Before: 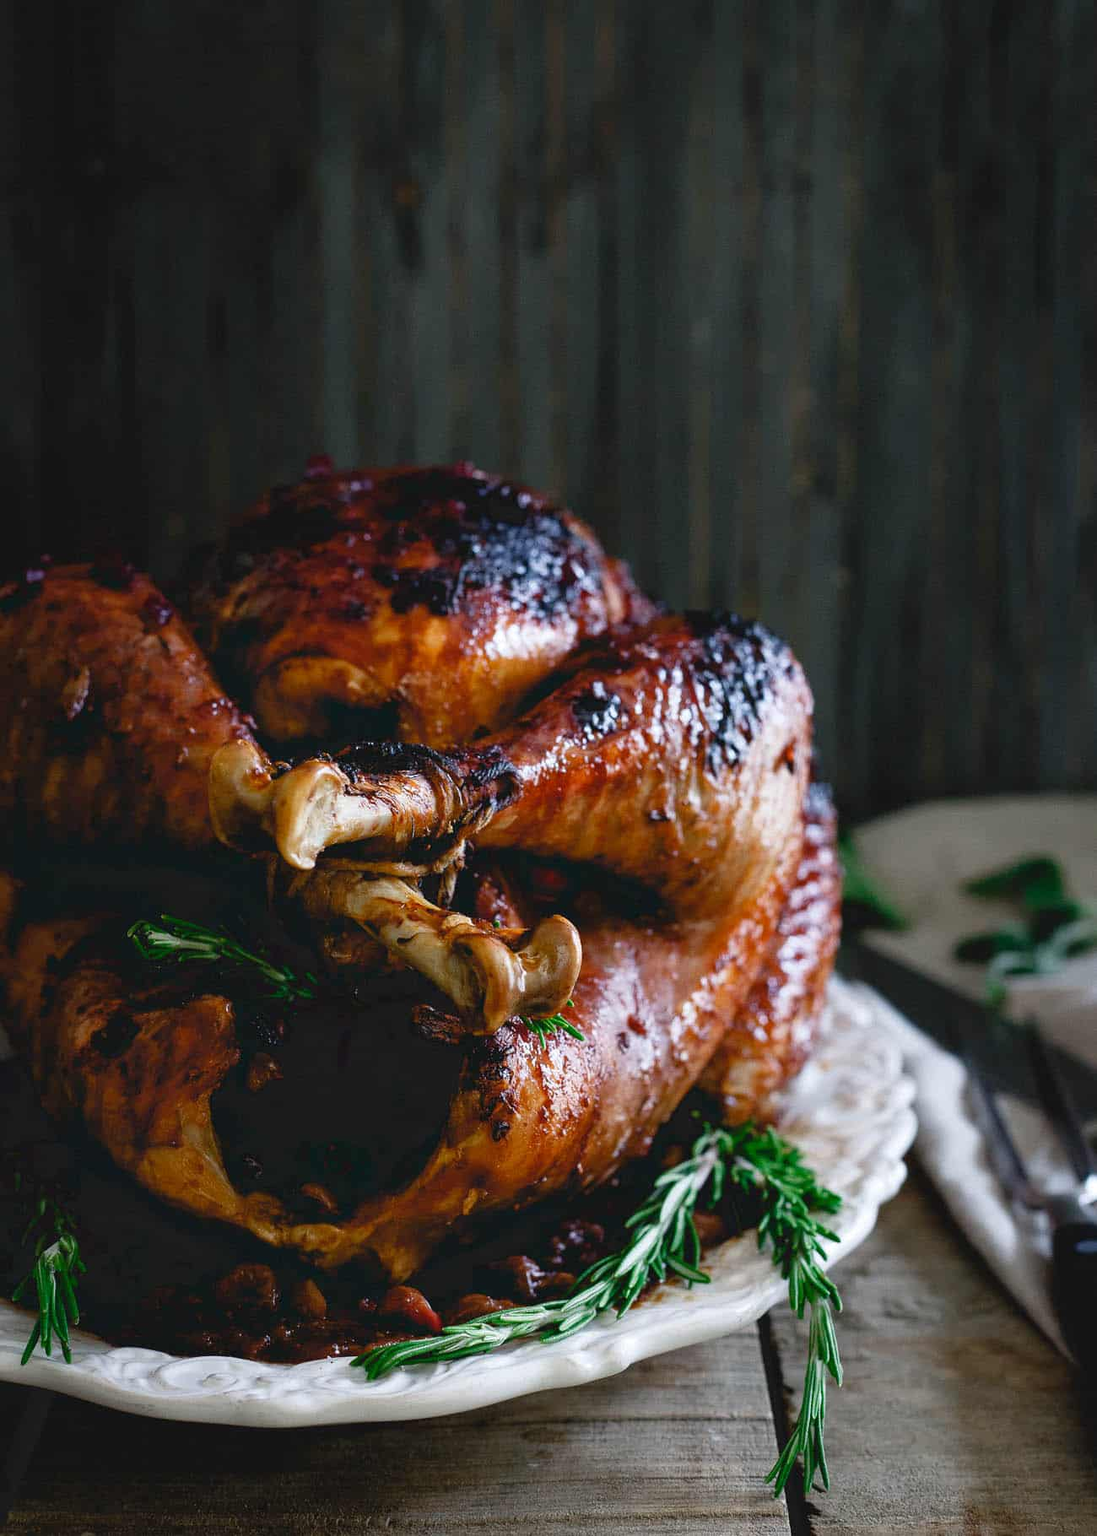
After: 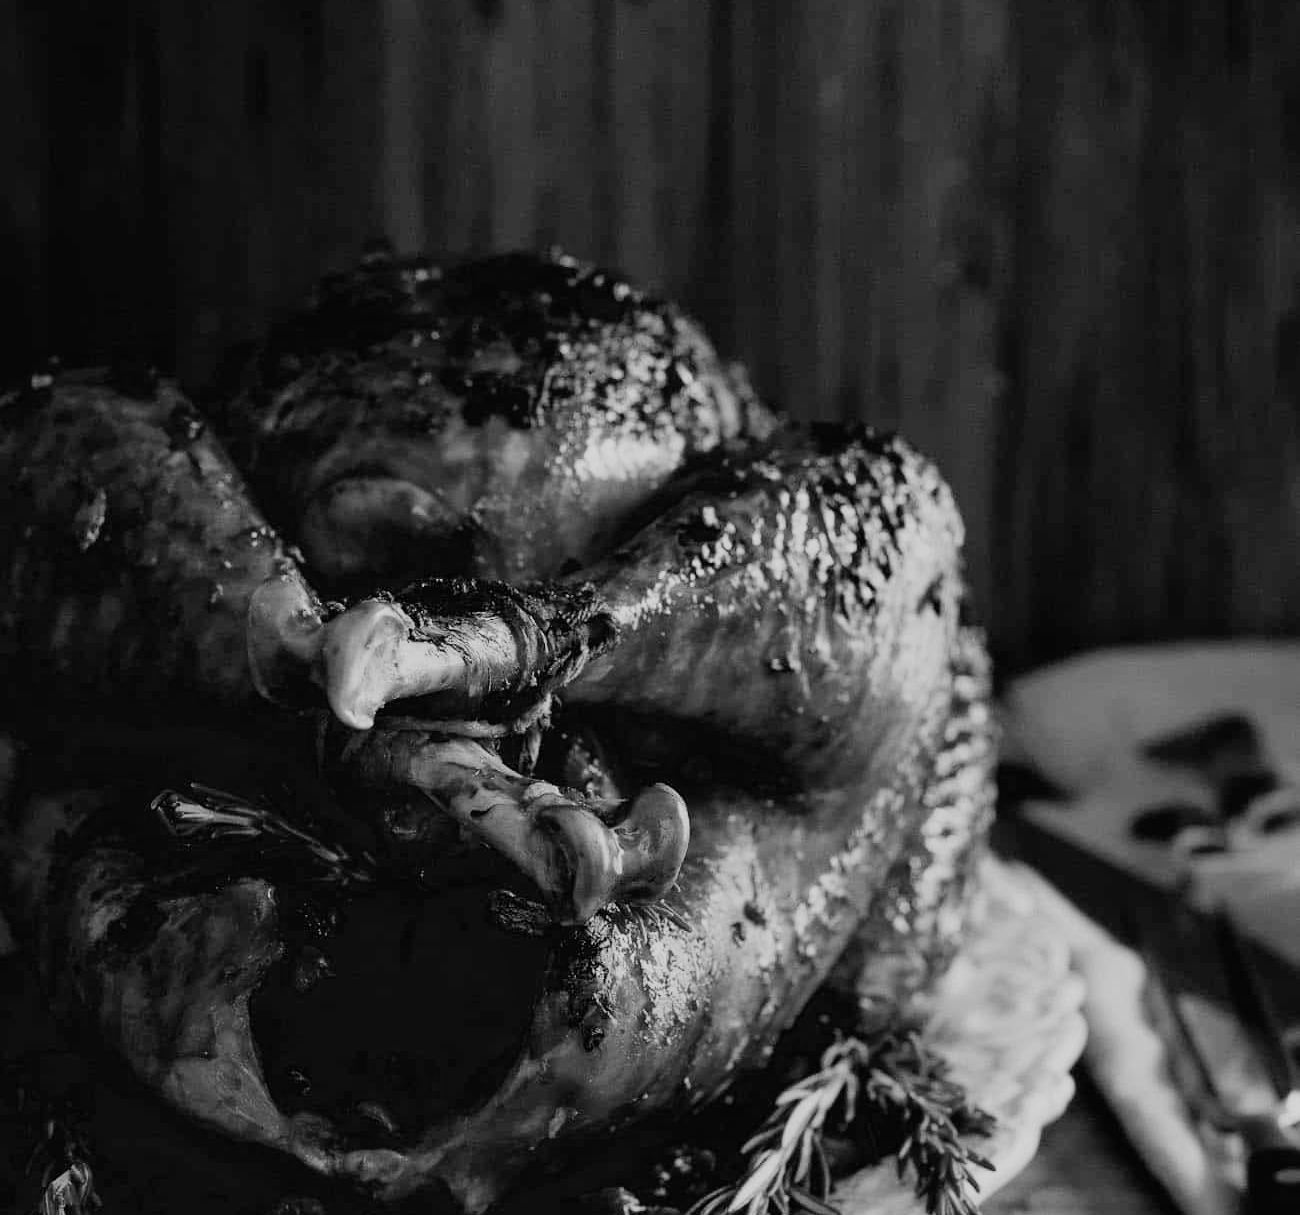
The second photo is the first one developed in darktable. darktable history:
shadows and highlights: shadows 24.21, highlights -76.66, soften with gaussian
color calibration: output gray [0.267, 0.423, 0.267, 0], illuminant custom, x 0.367, y 0.392, temperature 4436.79 K
filmic rgb: black relative exposure -7.65 EV, white relative exposure 4.56 EV, hardness 3.61, color science v6 (2022)
crop: top 16.541%, bottom 16.697%
